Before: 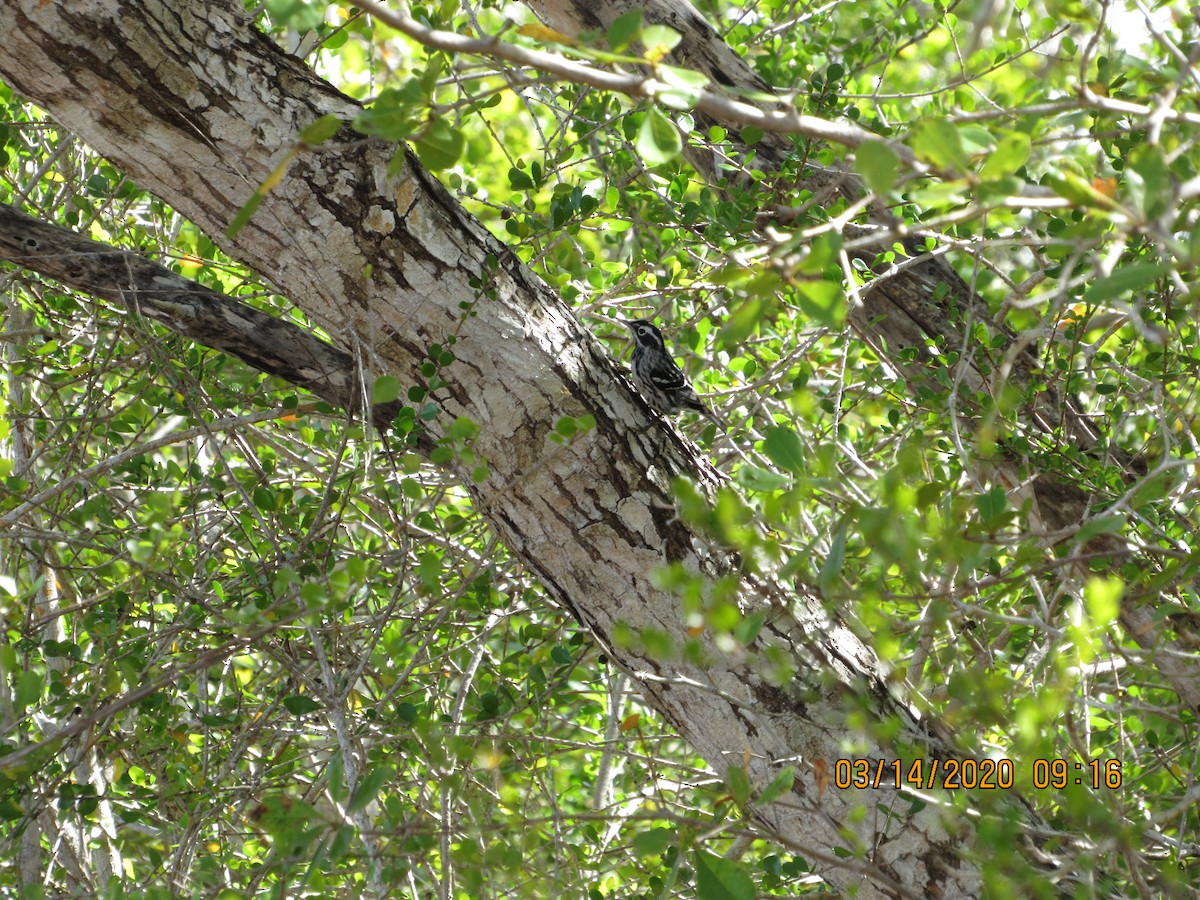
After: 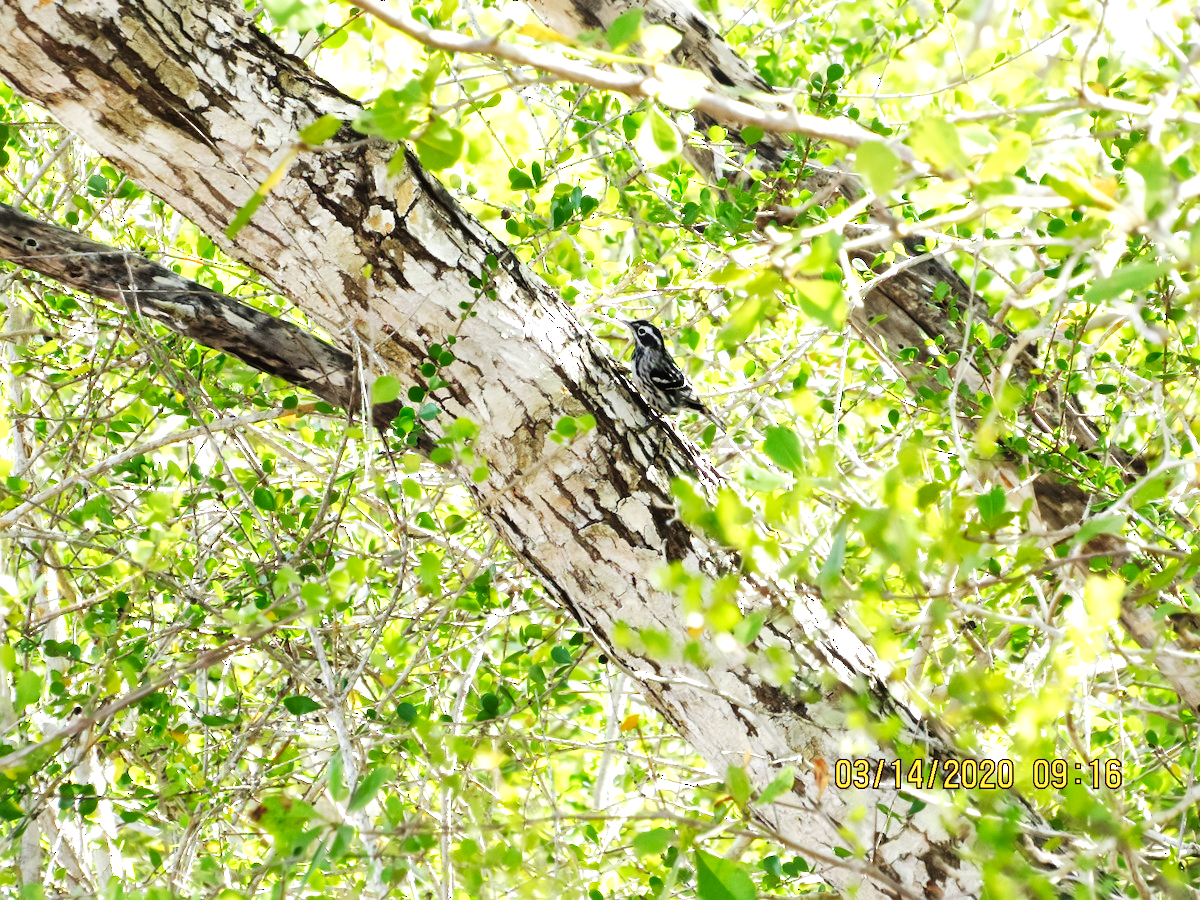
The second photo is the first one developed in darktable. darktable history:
astrophoto denoise: on, module defaults | blend: blend mode normal, opacity 33%; mask: uniform (no mask)
base curve: curves: ch0 [(0, 0) (0.007, 0.004) (0.027, 0.03) (0.046, 0.07) (0.207, 0.54) (0.442, 0.872) (0.673, 0.972) (1, 1)], preserve colors none
exposure: exposure 0.4 EV, compensate highlight preservation false
local contrast: mode bilateral grid, contrast 20, coarseness 50, detail 120%, midtone range 0.2 | blend: blend mode normal, opacity 15%; mask: uniform (no mask)
